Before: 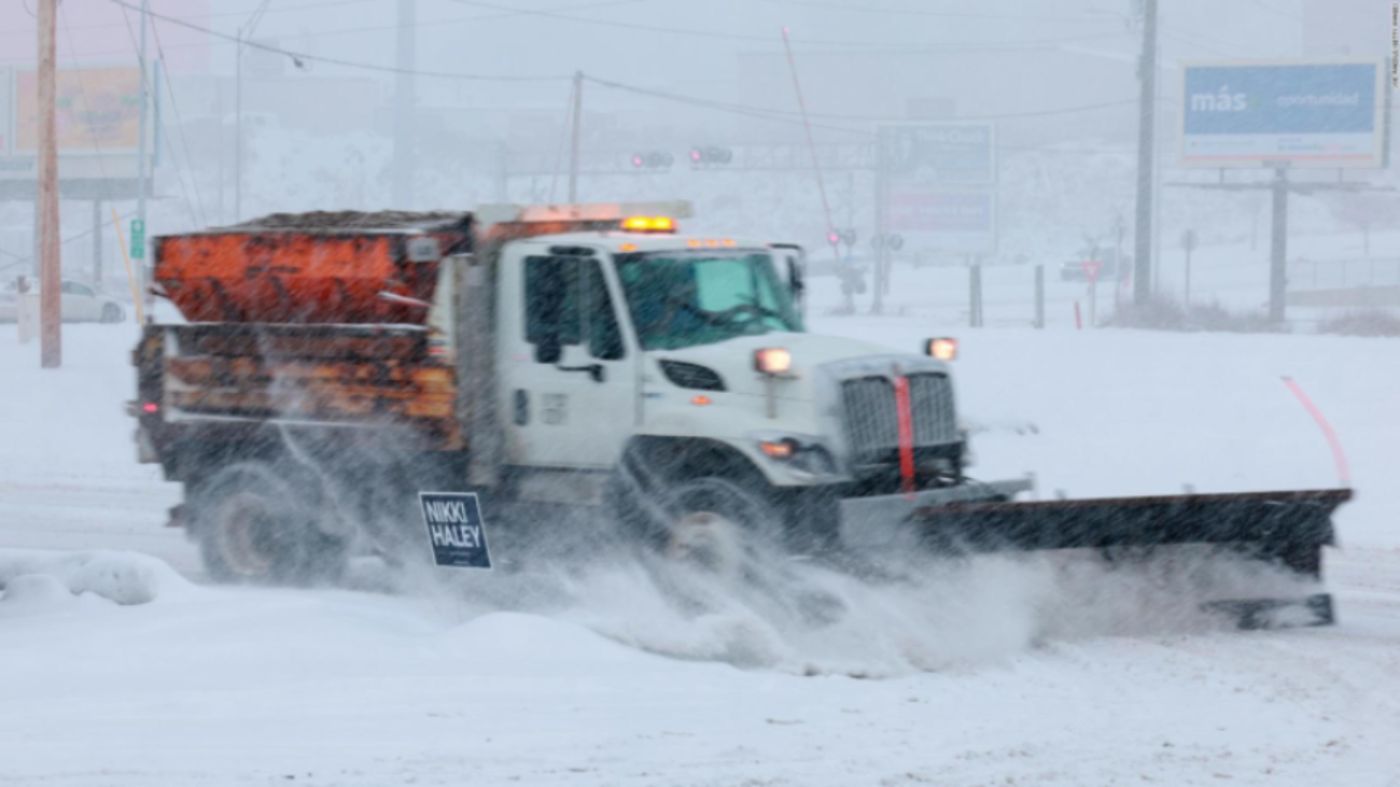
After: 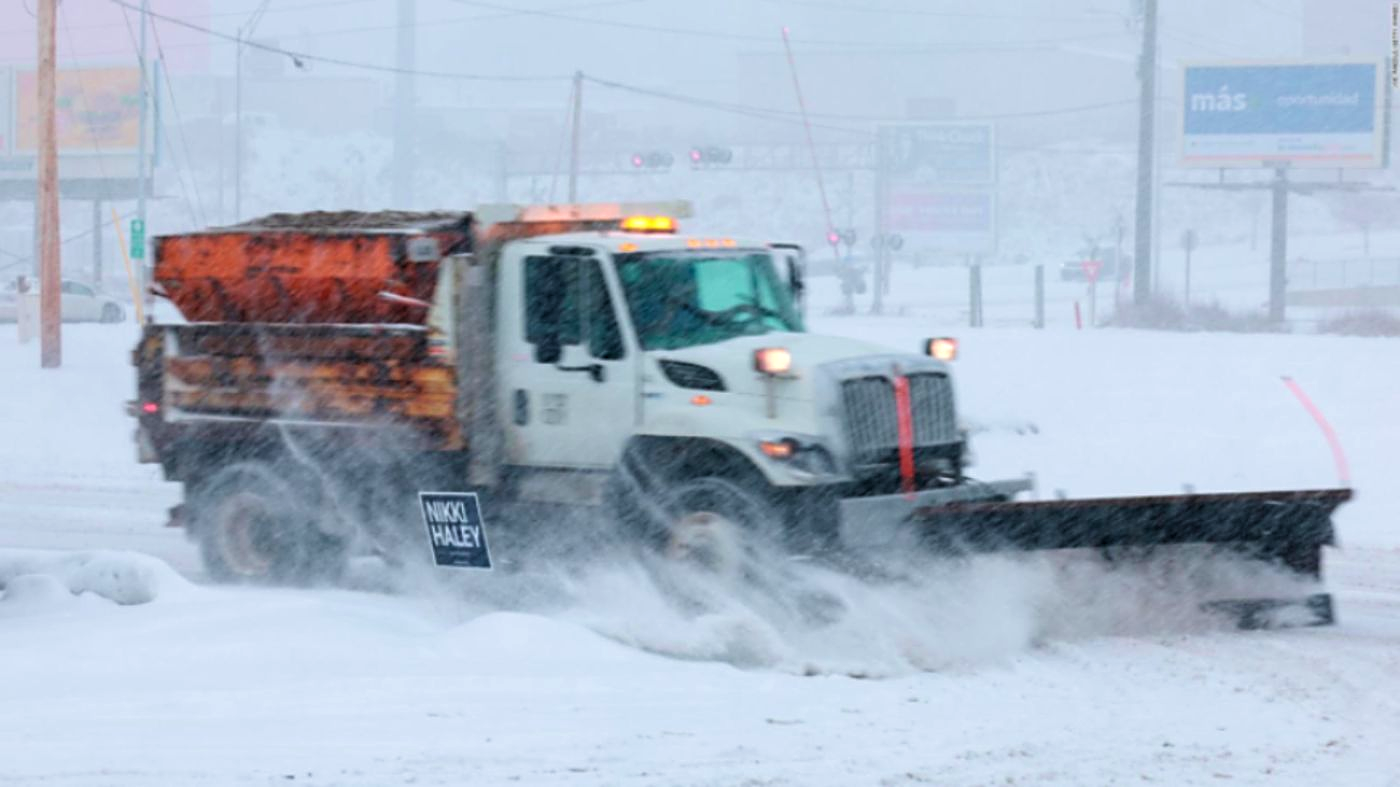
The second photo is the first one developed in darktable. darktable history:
velvia: on, module defaults
levels: black 0.072%, levels [0.016, 0.484, 0.953]
sharpen: on, module defaults
